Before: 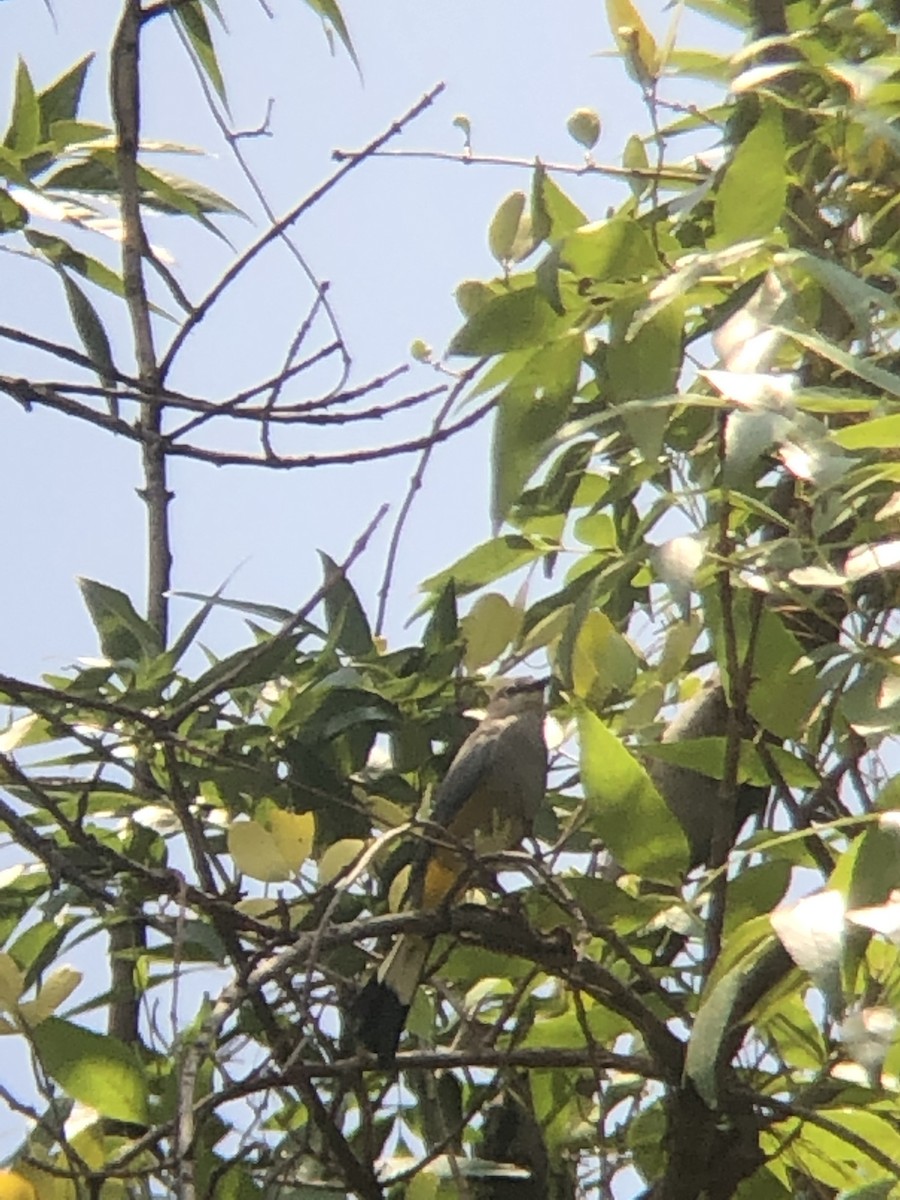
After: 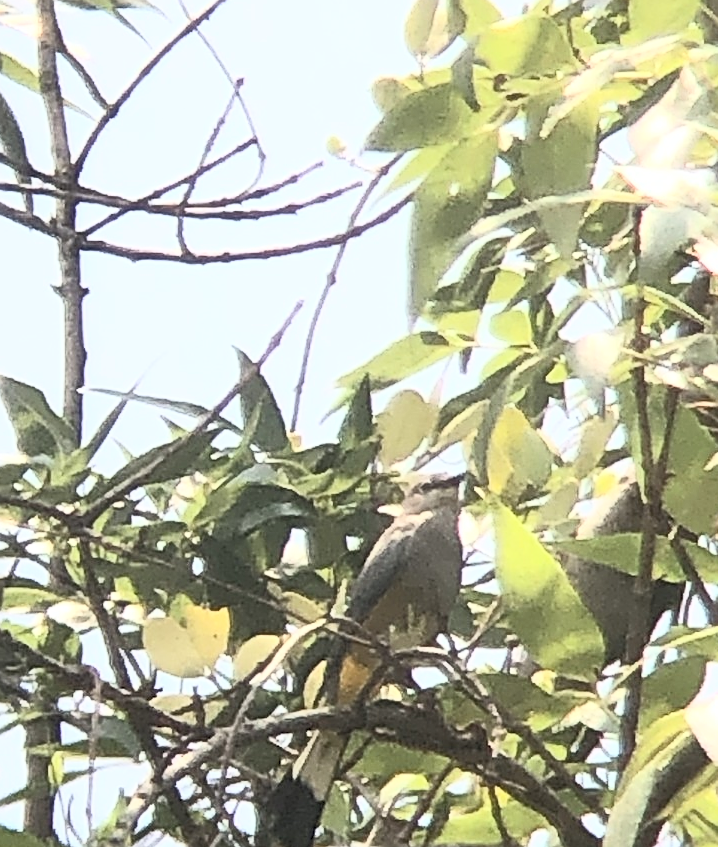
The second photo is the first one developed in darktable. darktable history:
contrast brightness saturation: contrast 0.444, brightness 0.555, saturation -0.205
crop: left 9.461%, top 17.046%, right 10.684%, bottom 12.367%
sharpen: on, module defaults
